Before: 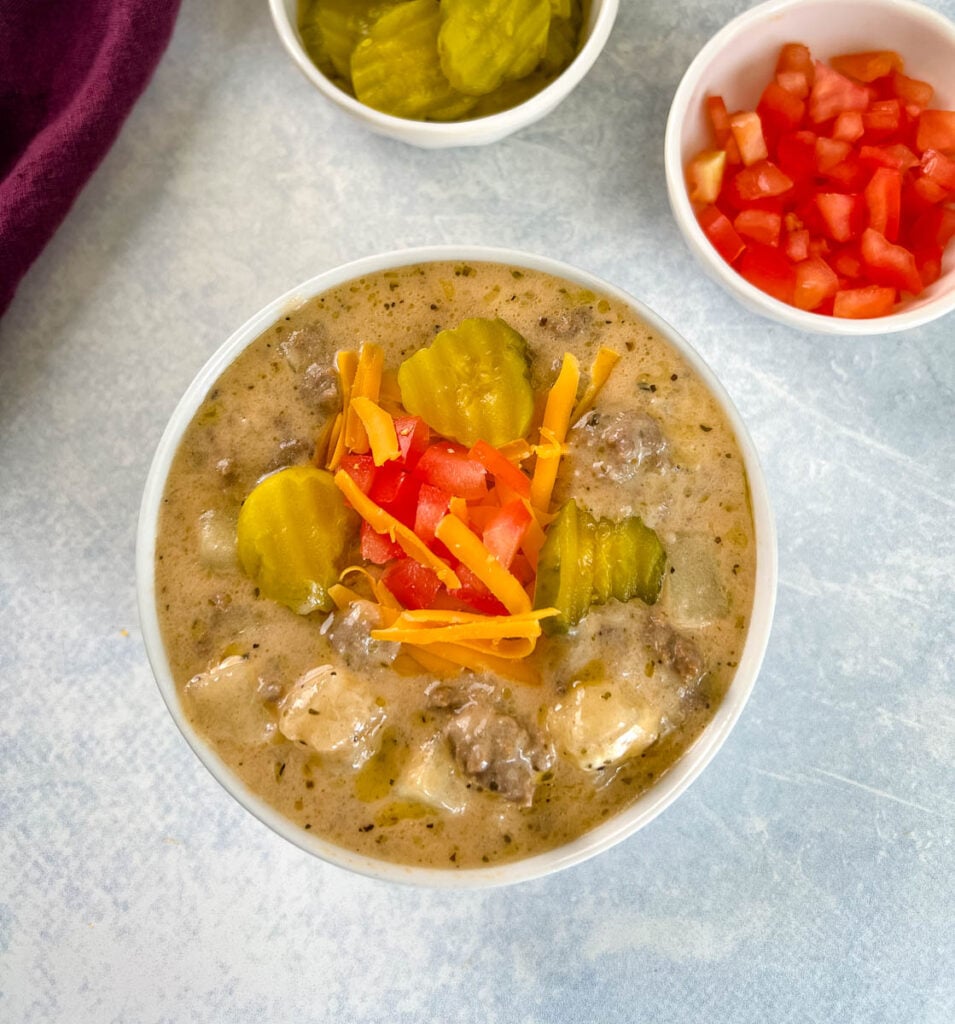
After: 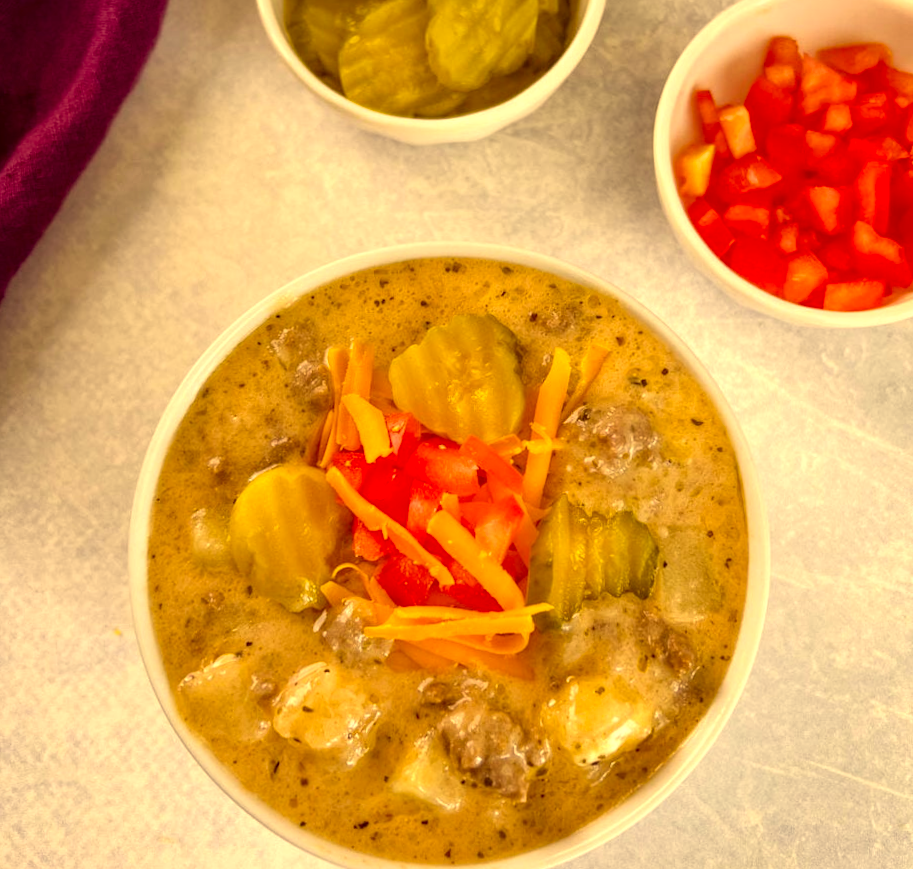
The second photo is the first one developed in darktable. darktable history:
exposure: exposure 0.178 EV, compensate exposure bias true, compensate highlight preservation false
crop and rotate: angle 0.513°, left 0.439%, right 3.001%, bottom 14.235%
color correction: highlights a* 9.63, highlights b* 39.4, shadows a* 14.39, shadows b* 3.19
